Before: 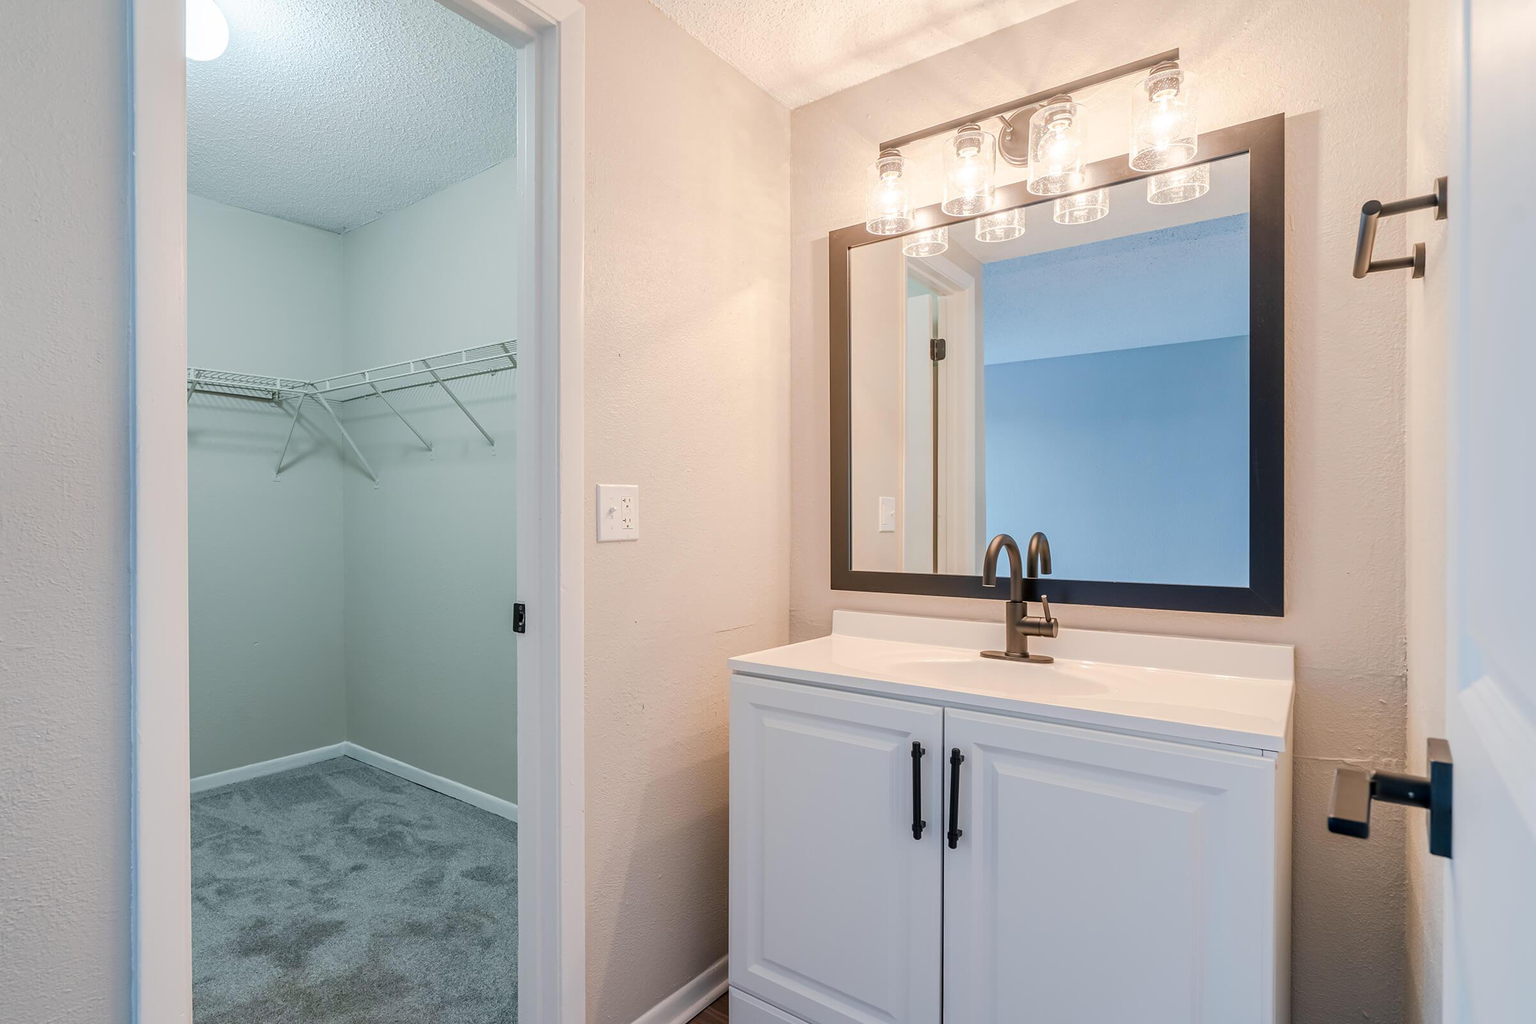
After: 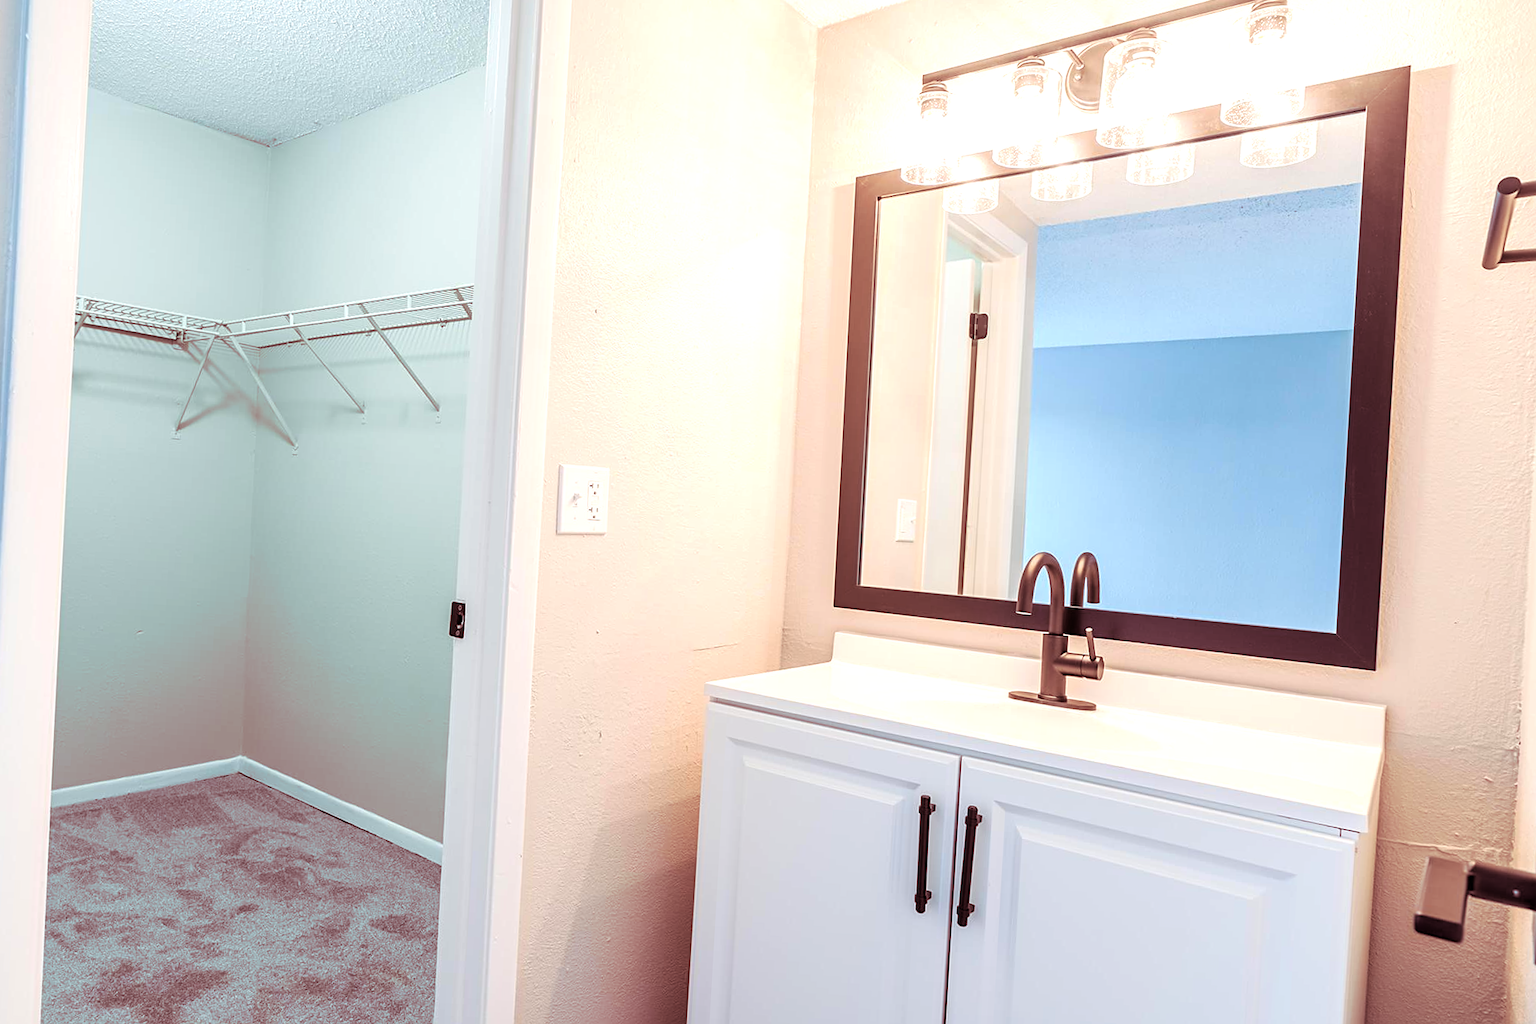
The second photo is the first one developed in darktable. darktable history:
exposure: black level correction 0, exposure 0.68 EV, compensate exposure bias true, compensate highlight preservation false
split-toning: highlights › hue 187.2°, highlights › saturation 0.83, balance -68.05, compress 56.43%
sharpen: amount 0.2
crop and rotate: angle -3.27°, left 5.211%, top 5.211%, right 4.607%, bottom 4.607%
